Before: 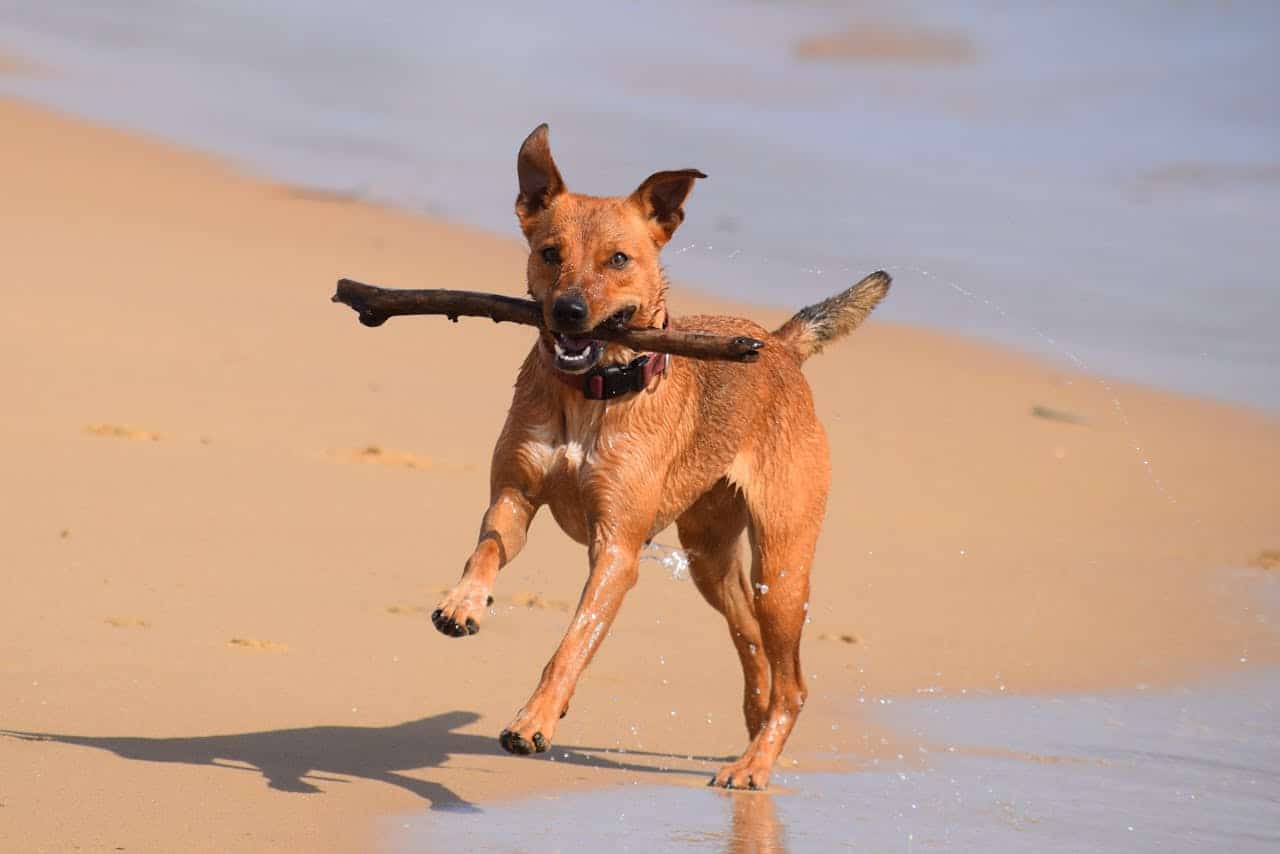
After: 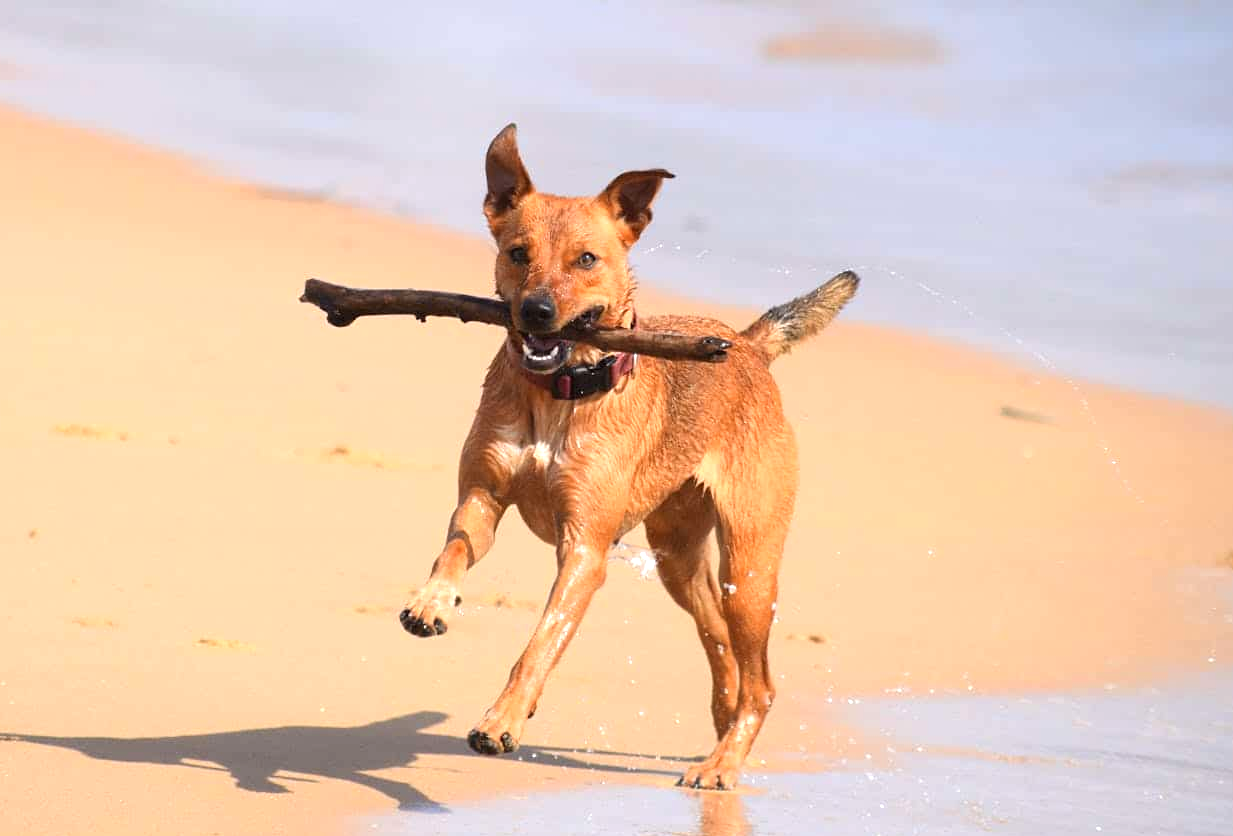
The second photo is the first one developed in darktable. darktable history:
exposure: black level correction 0, exposure 0.692 EV, compensate highlight preservation false
crop and rotate: left 2.512%, right 1.103%, bottom 2.053%
